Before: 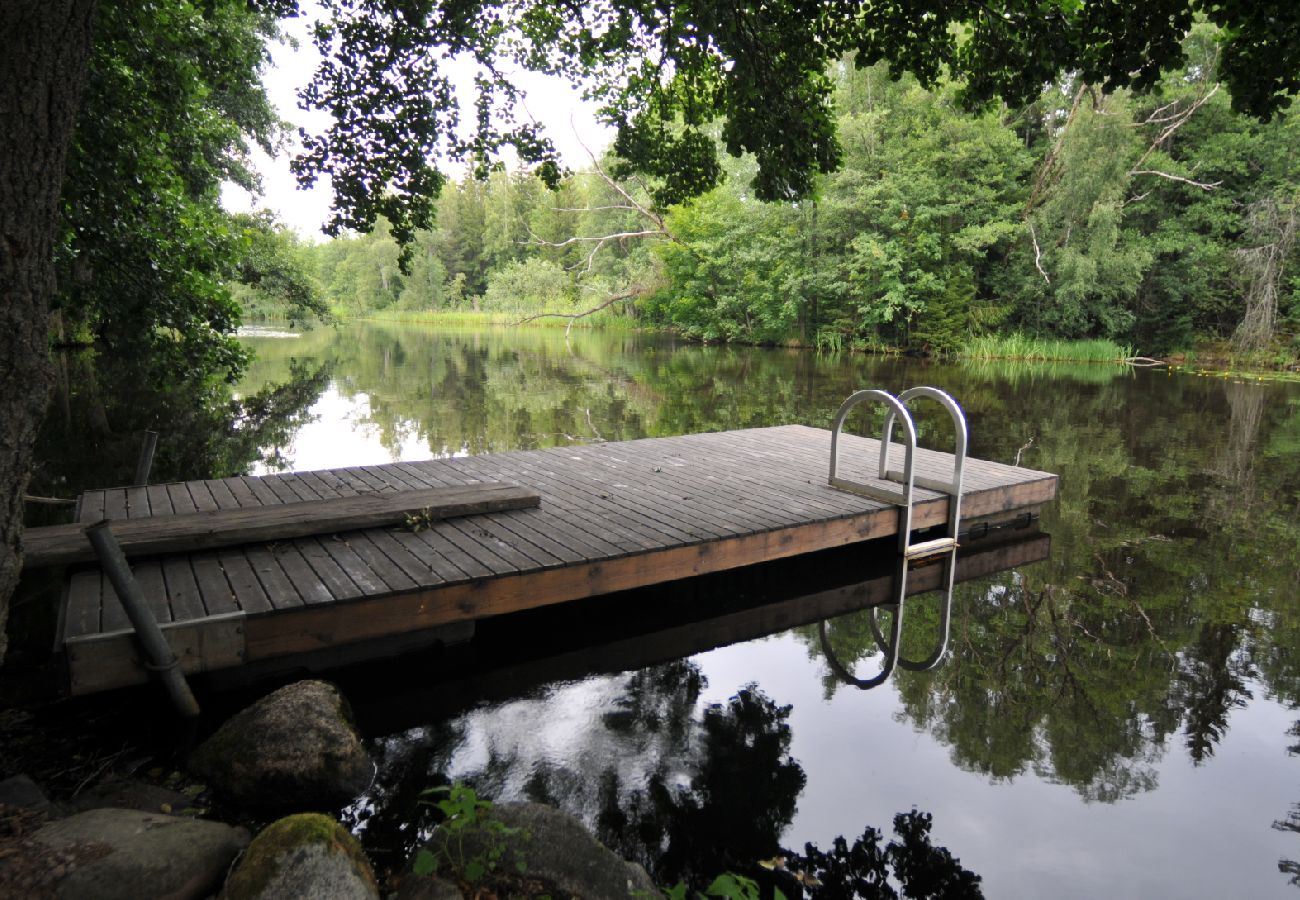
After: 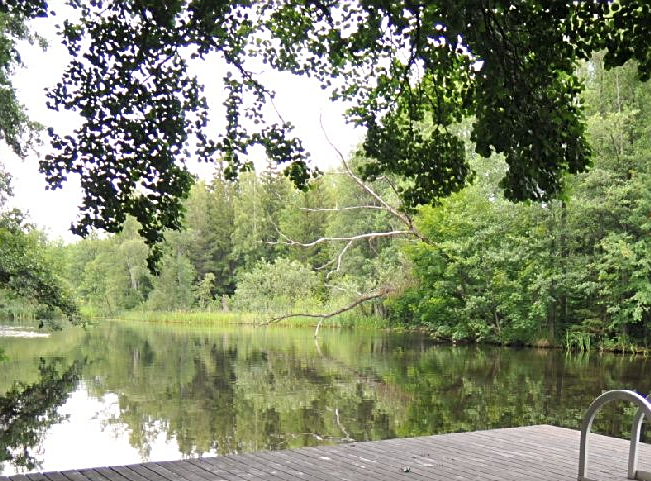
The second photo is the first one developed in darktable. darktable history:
sharpen: radius 1.935
crop: left 19.358%, right 30.527%, bottom 46.504%
